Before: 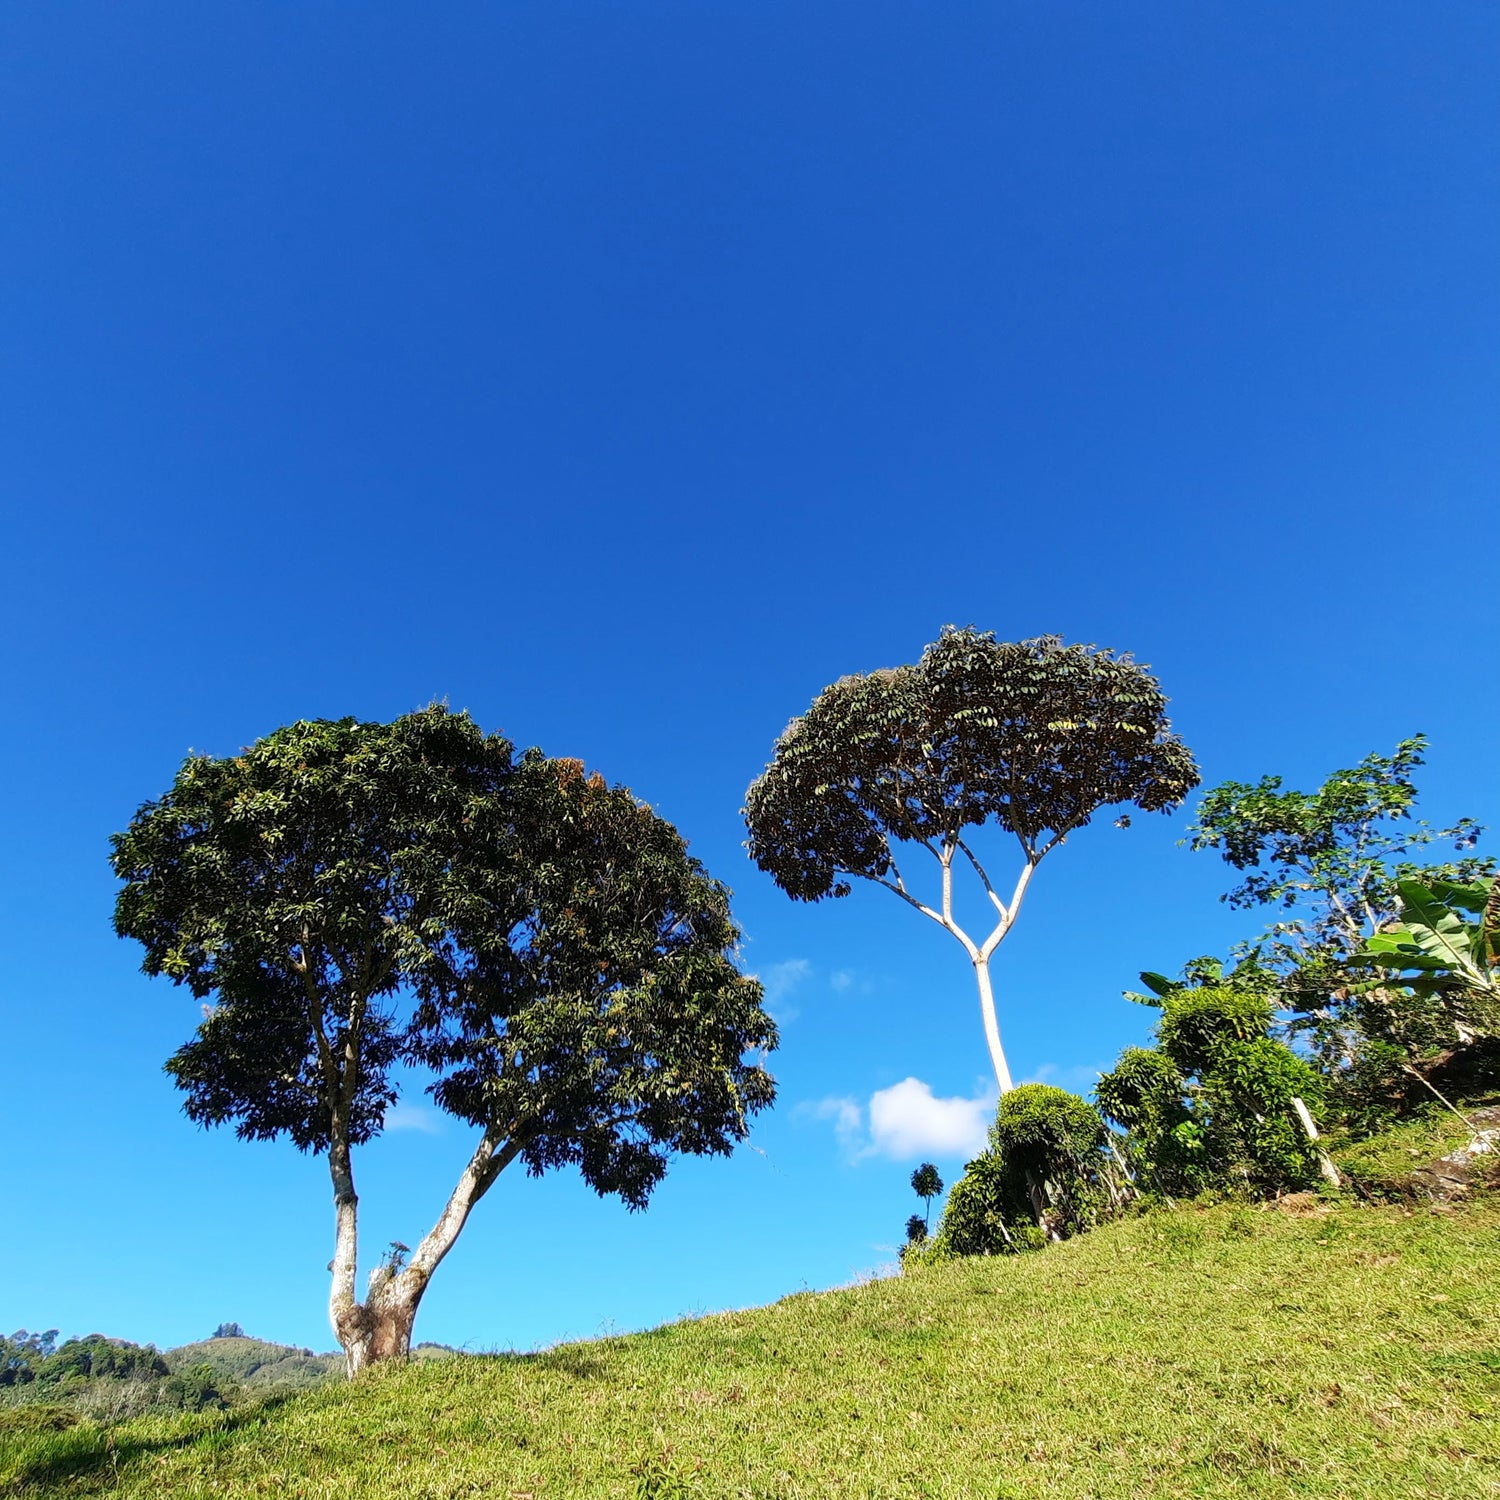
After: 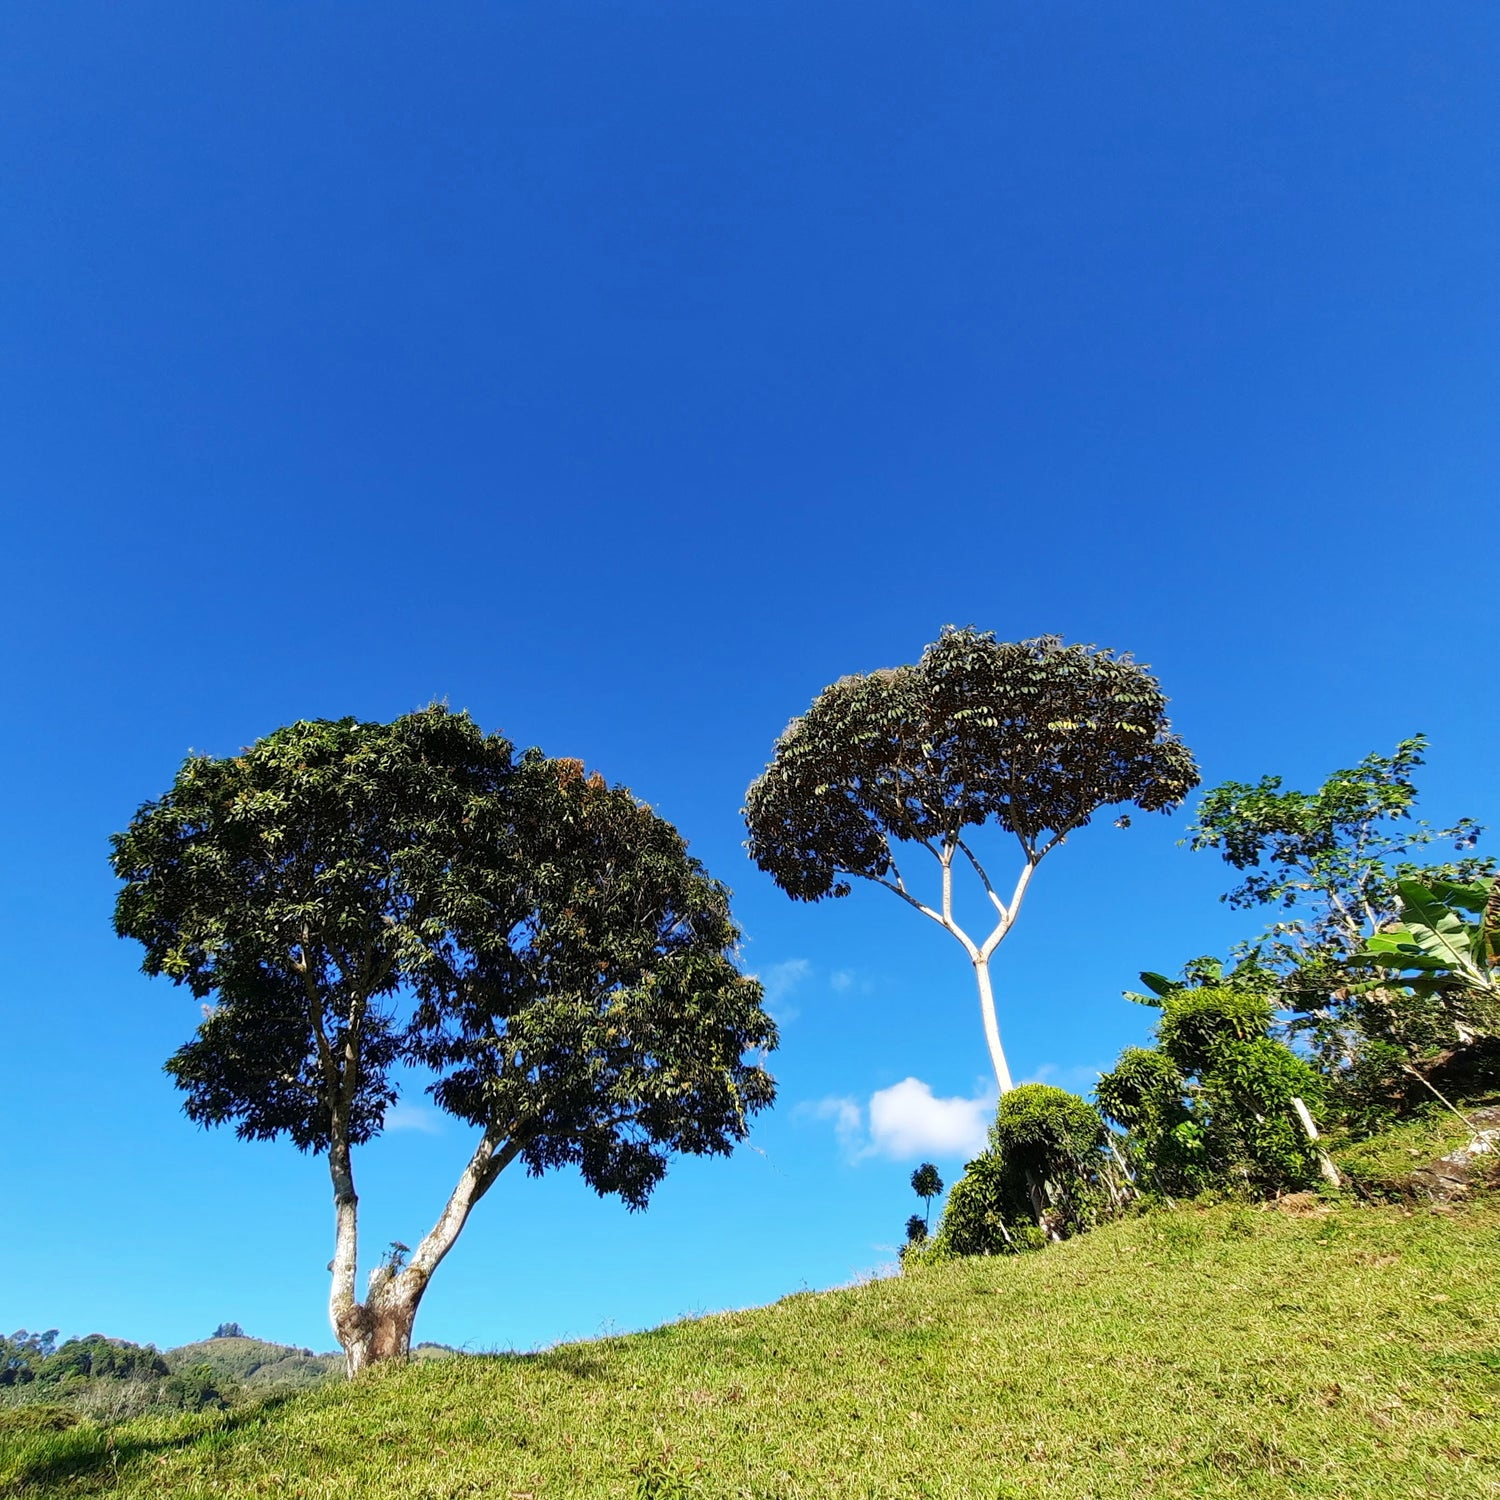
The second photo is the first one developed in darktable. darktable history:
shadows and highlights: shadows 31.57, highlights -32.52, soften with gaussian
